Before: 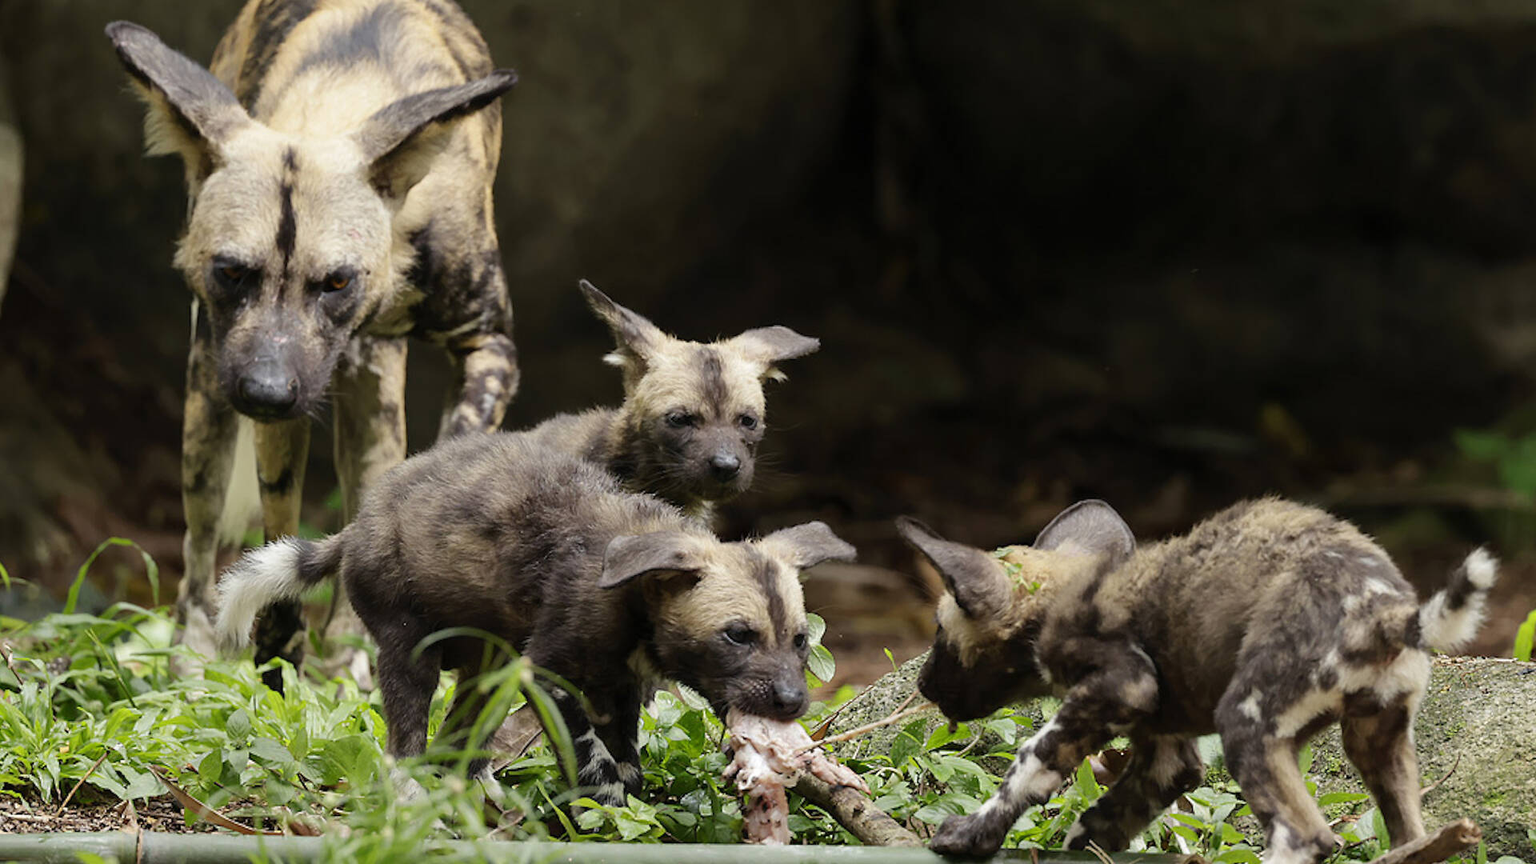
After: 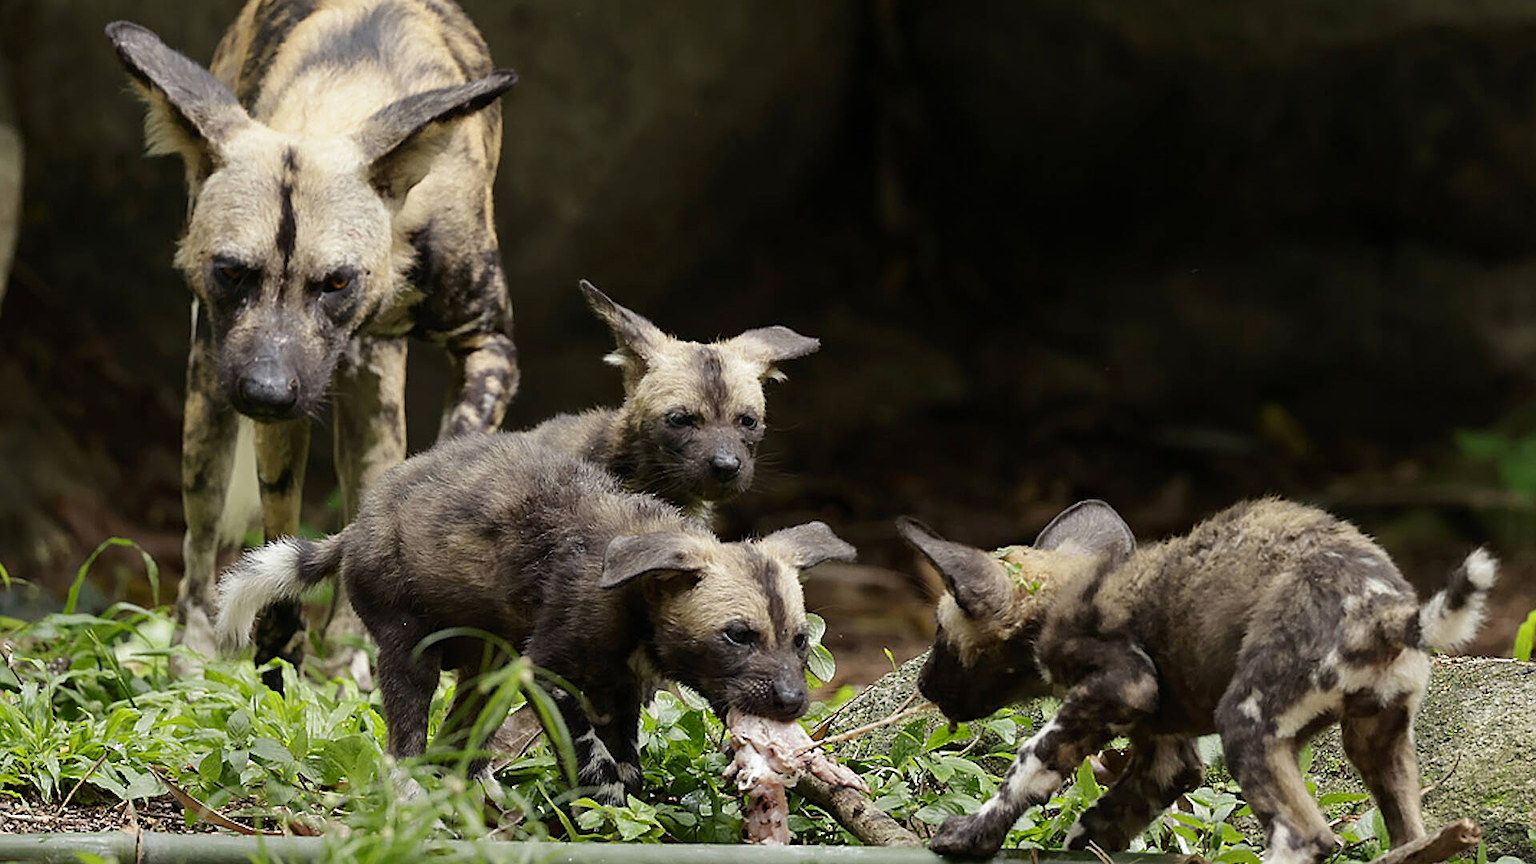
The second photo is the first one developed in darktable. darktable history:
sharpen: on, module defaults
contrast brightness saturation: contrast 0.027, brightness -0.042
